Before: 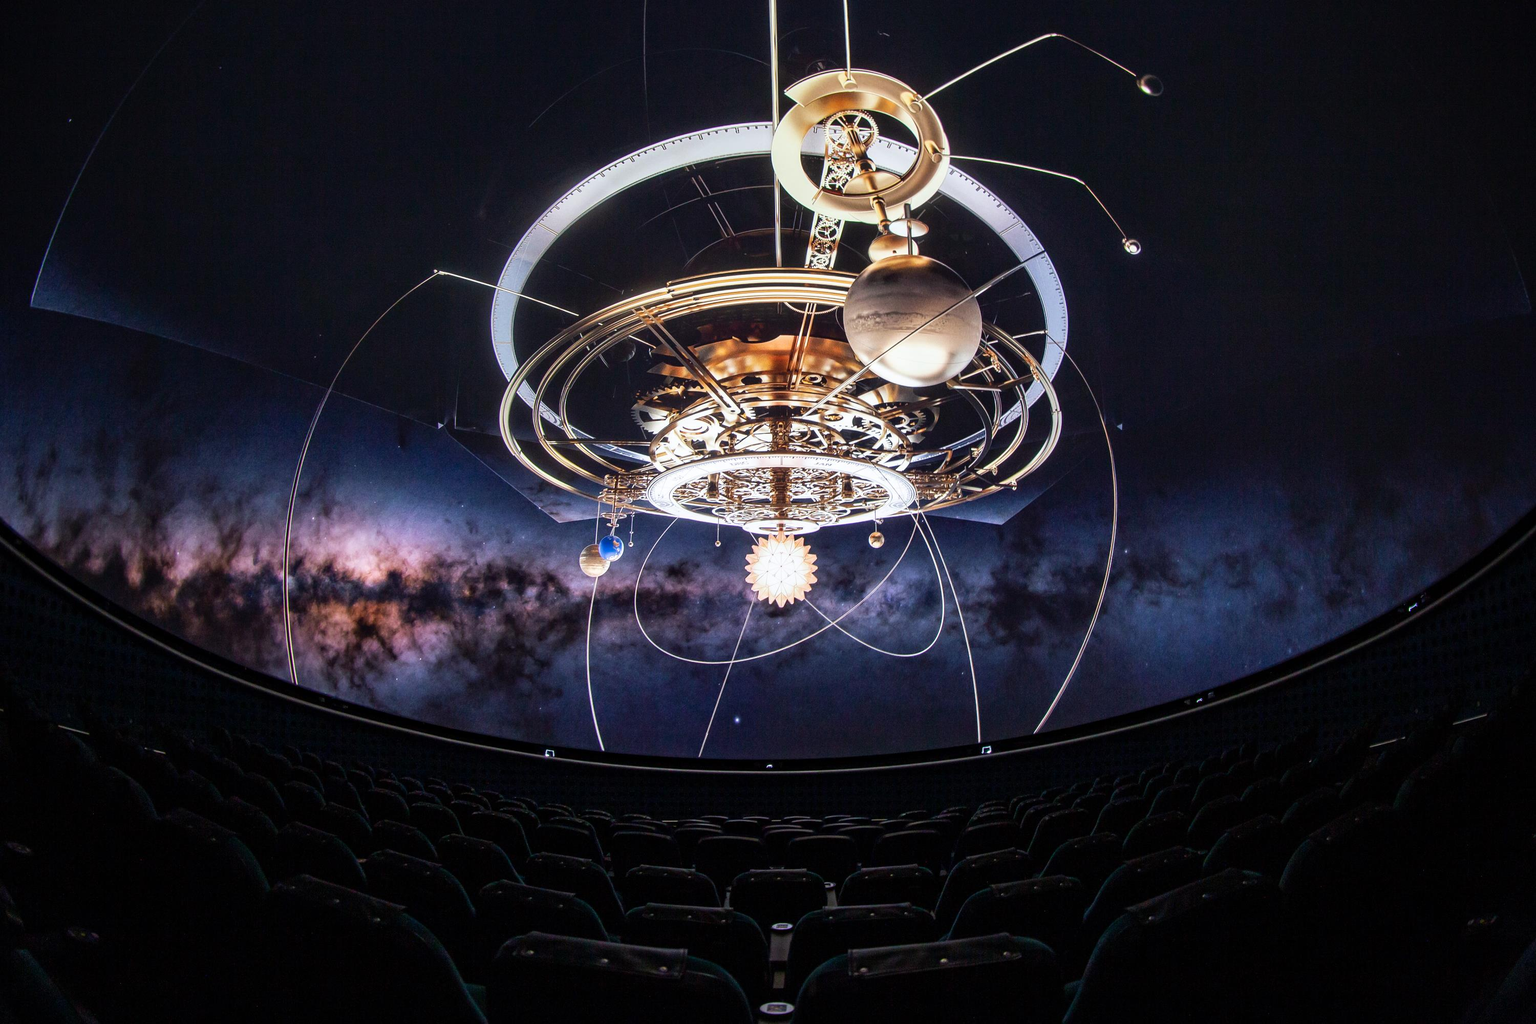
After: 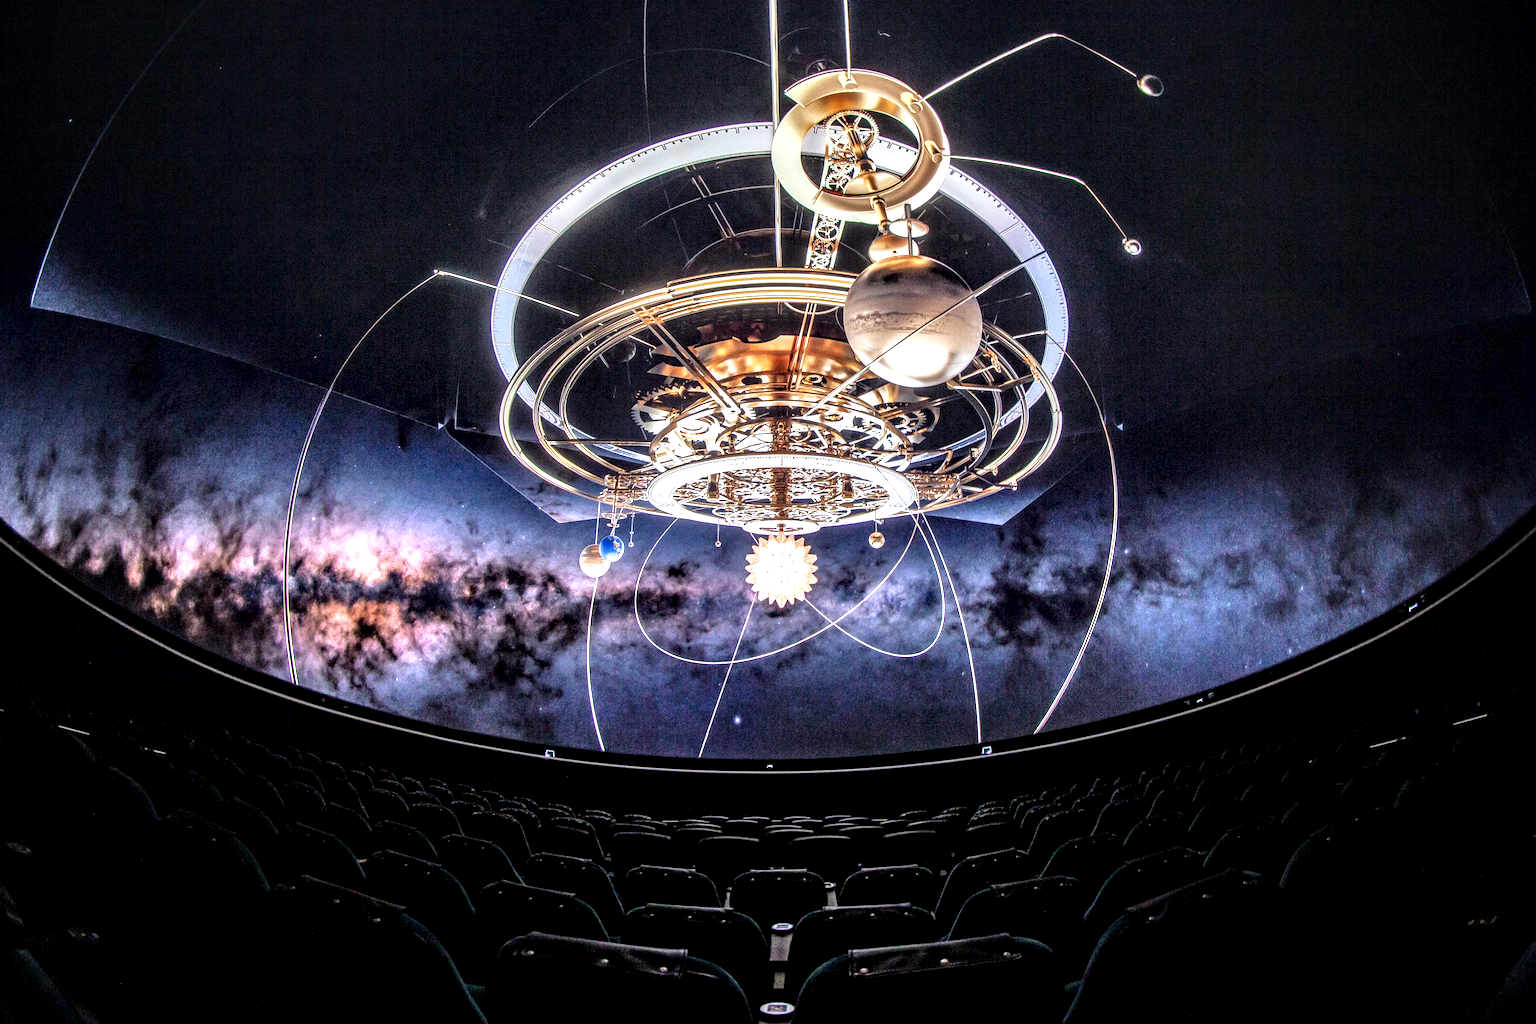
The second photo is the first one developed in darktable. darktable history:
local contrast: highlights 19%, detail 186%
shadows and highlights: shadows 20.91, highlights -35.45, soften with gaussian
tone equalizer: -7 EV 0.15 EV, -6 EV 0.6 EV, -5 EV 1.15 EV, -4 EV 1.33 EV, -3 EV 1.15 EV, -2 EV 0.6 EV, -1 EV 0.15 EV, mask exposure compensation -0.5 EV
